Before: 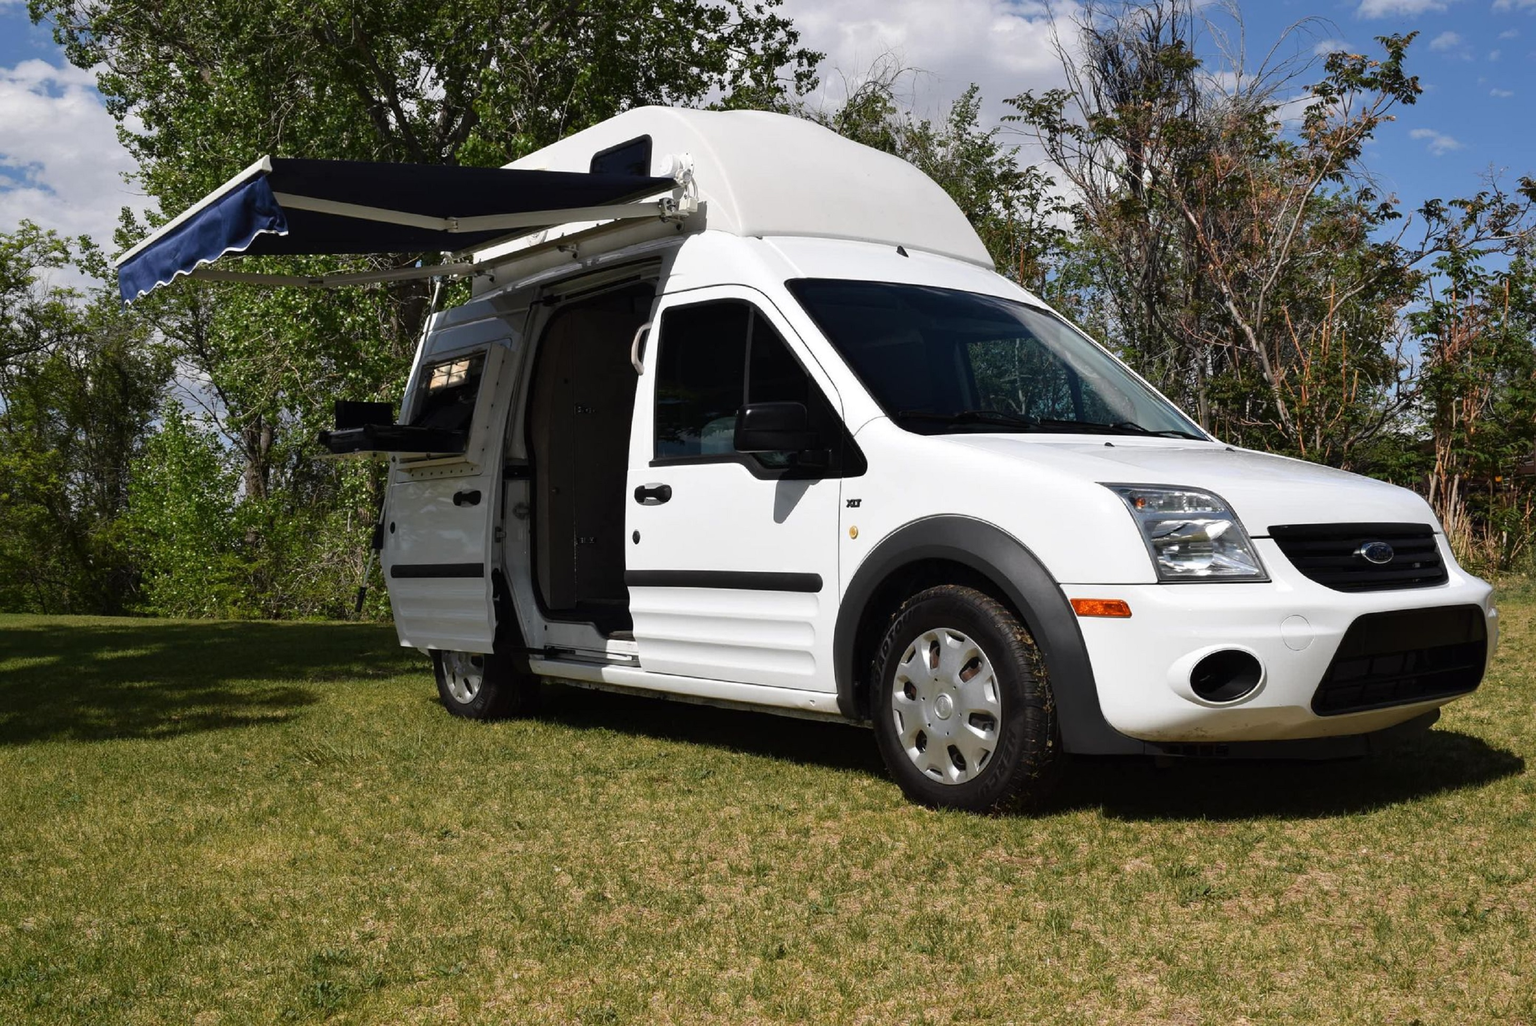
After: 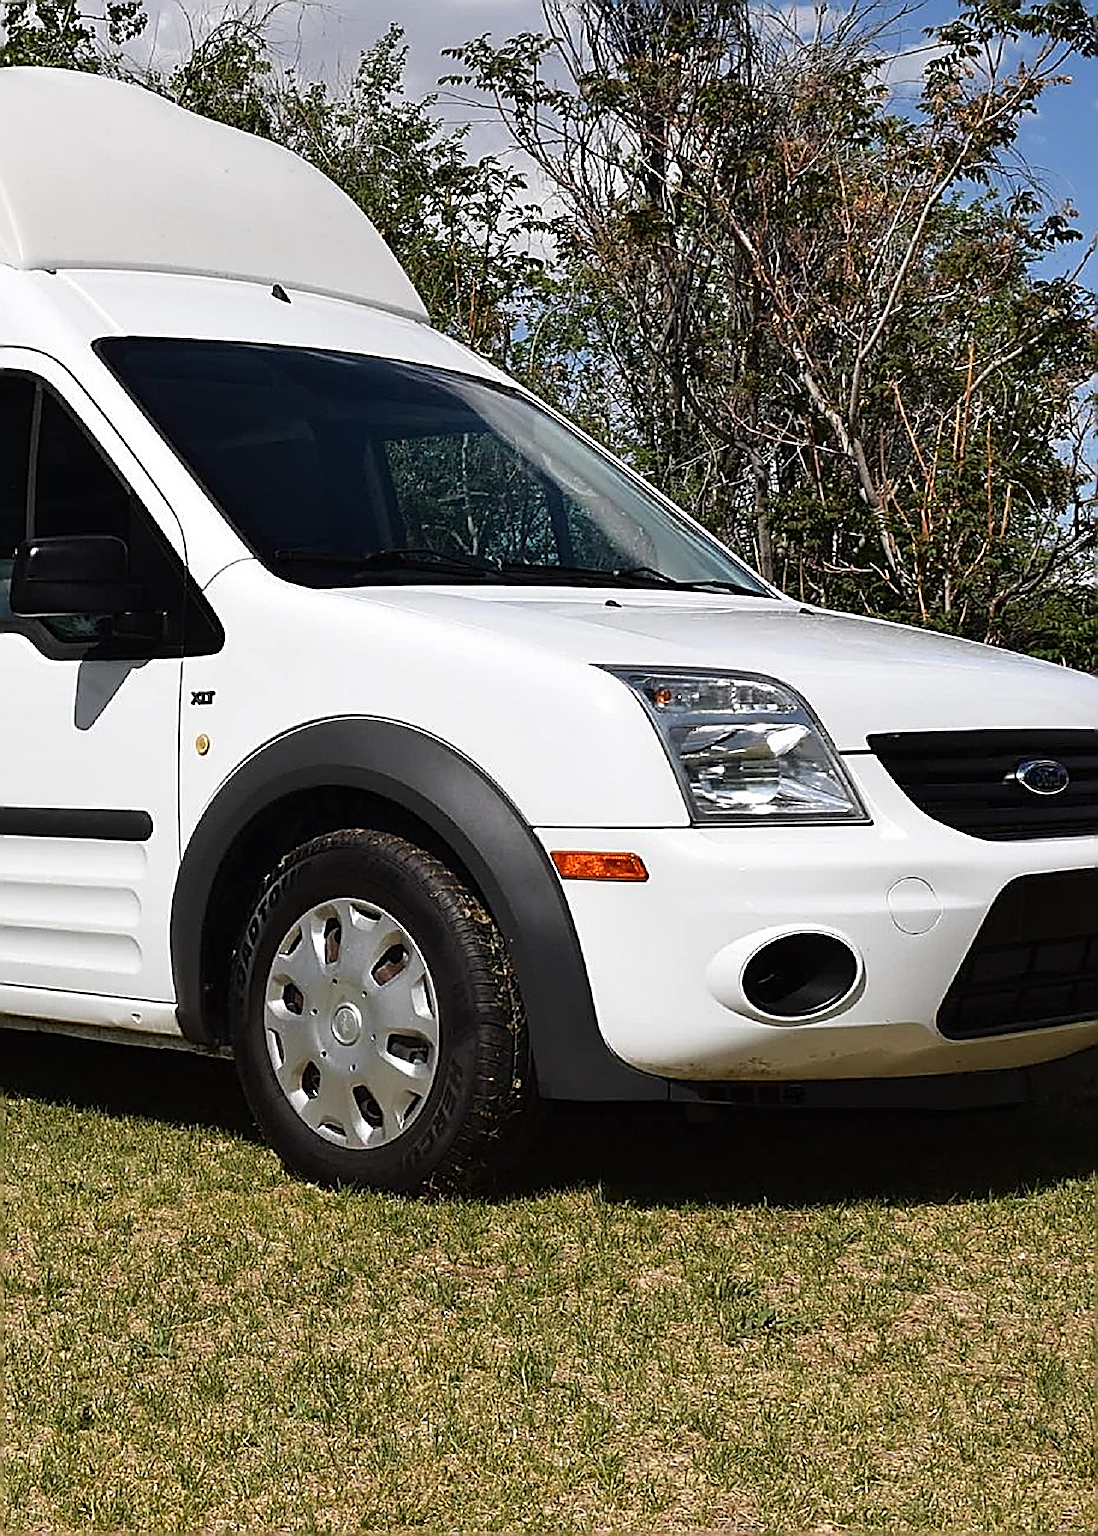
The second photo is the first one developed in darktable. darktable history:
crop: left 47.388%, top 6.687%, right 8.019%
sharpen: amount 1.991
